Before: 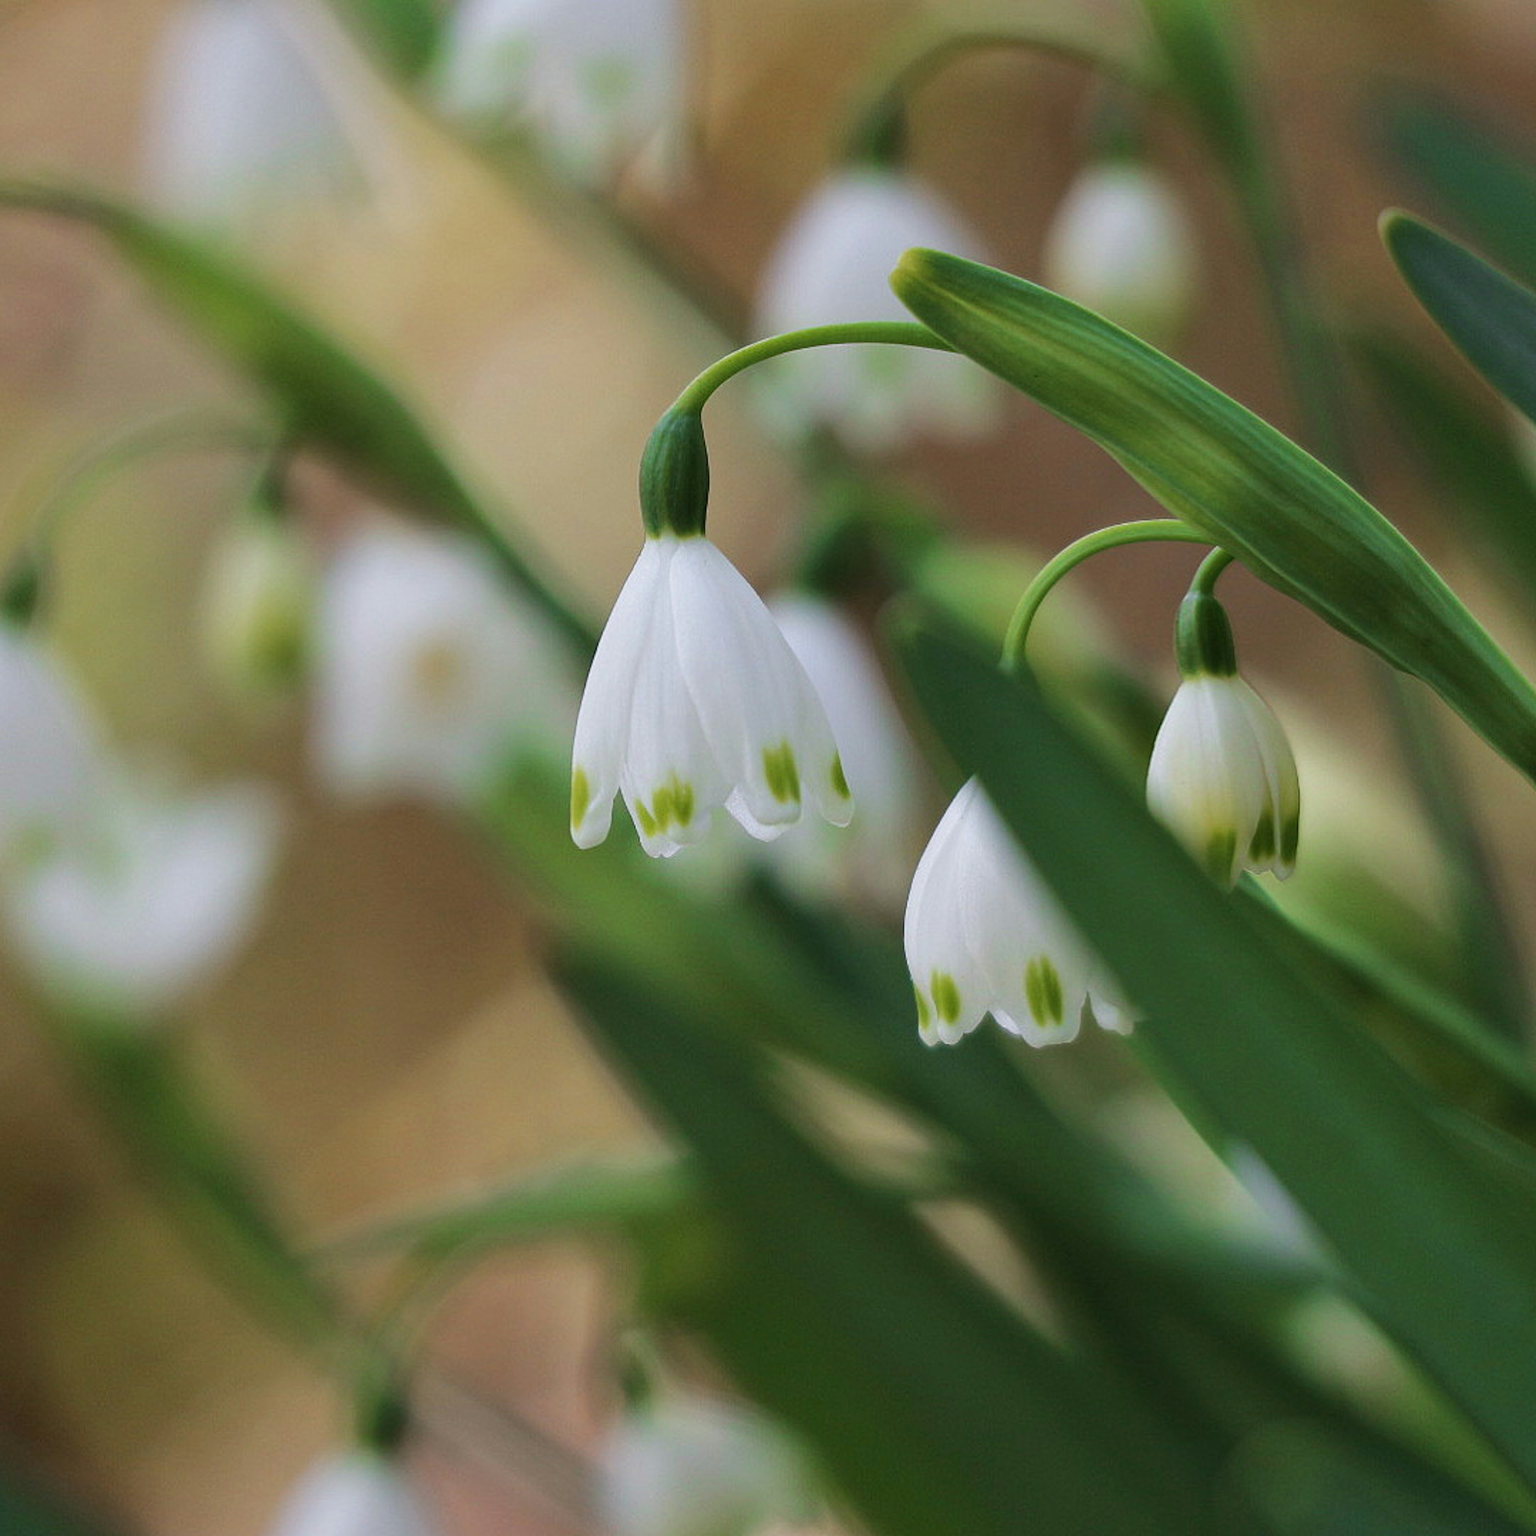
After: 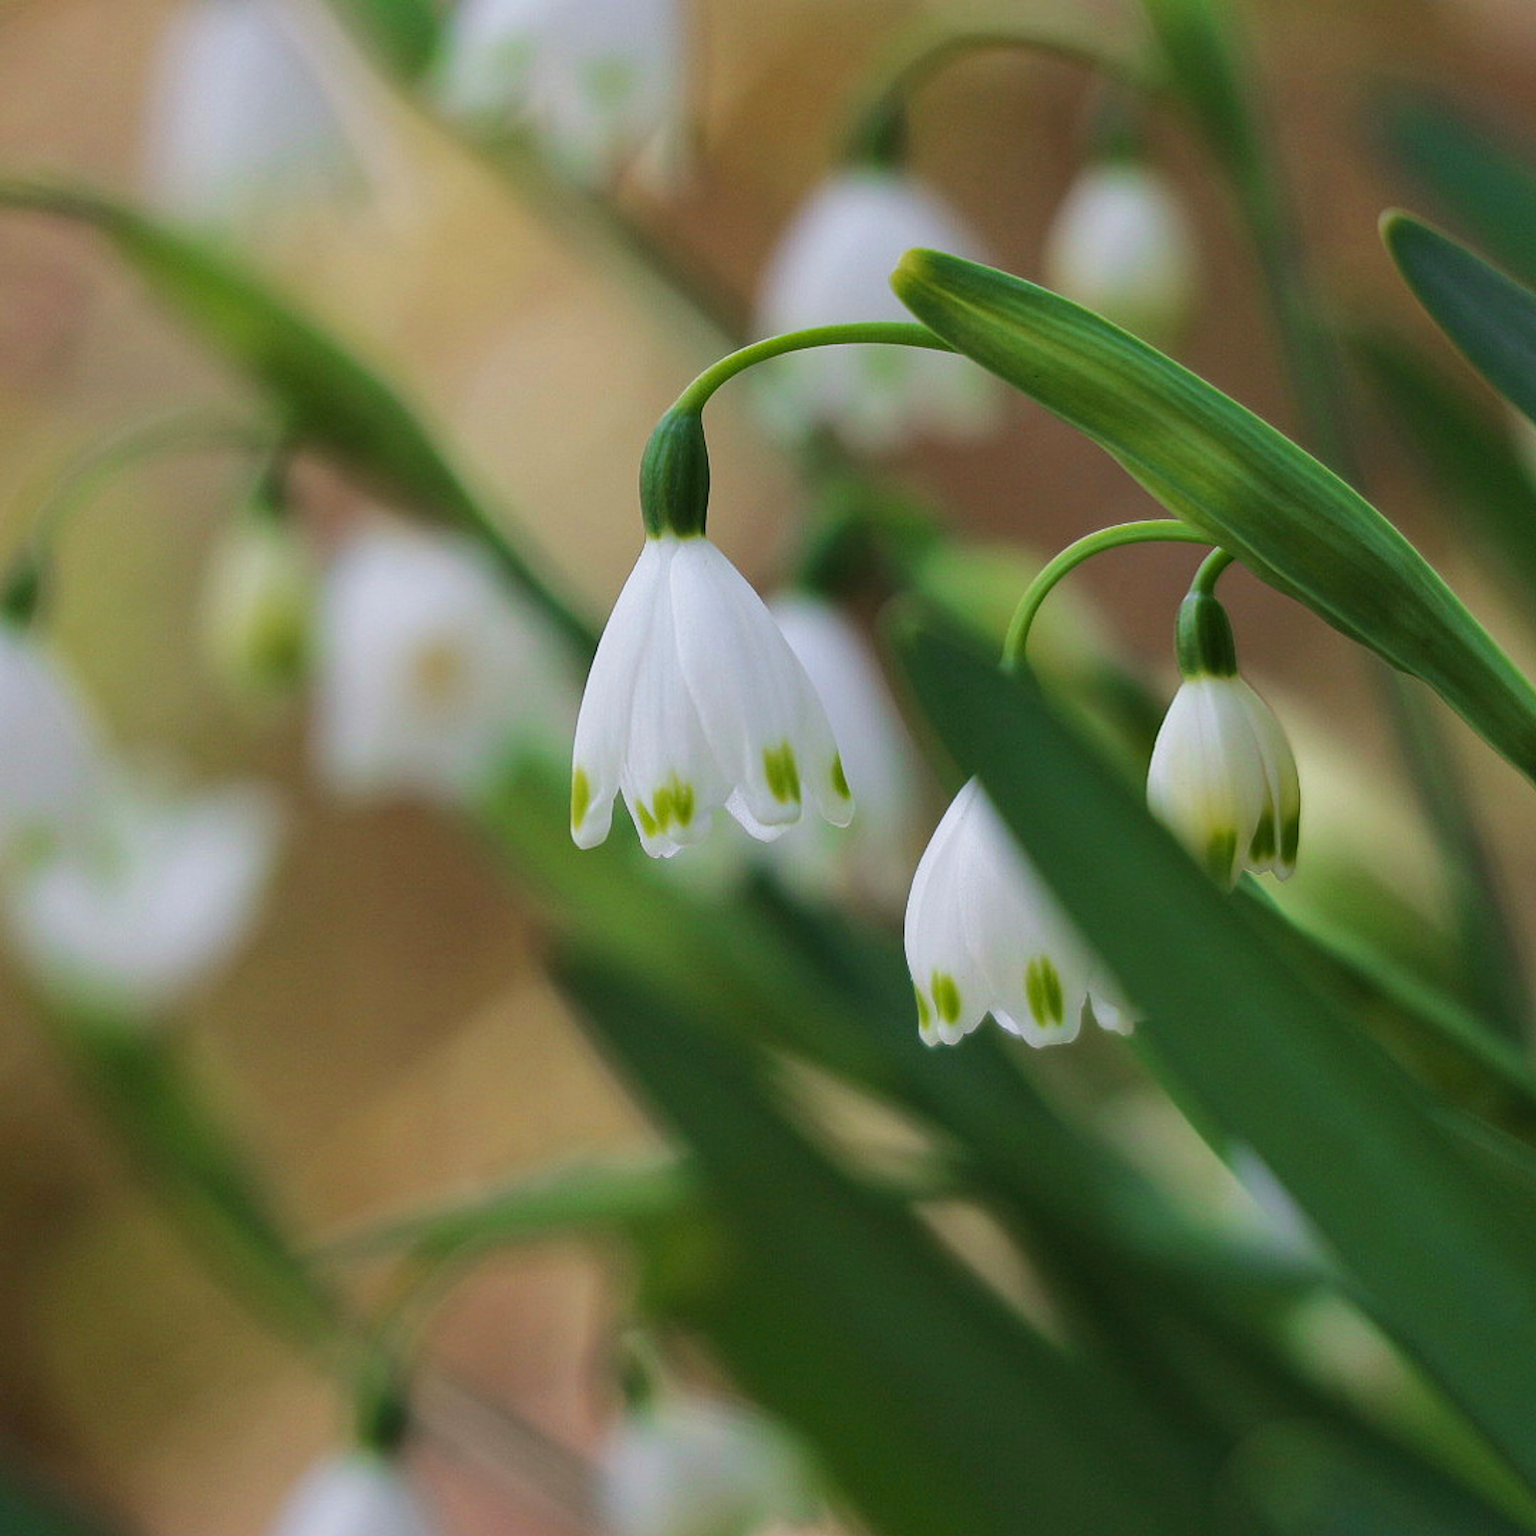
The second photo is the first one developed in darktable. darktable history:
color correction: highlights b* 0.011, saturation 1.12
